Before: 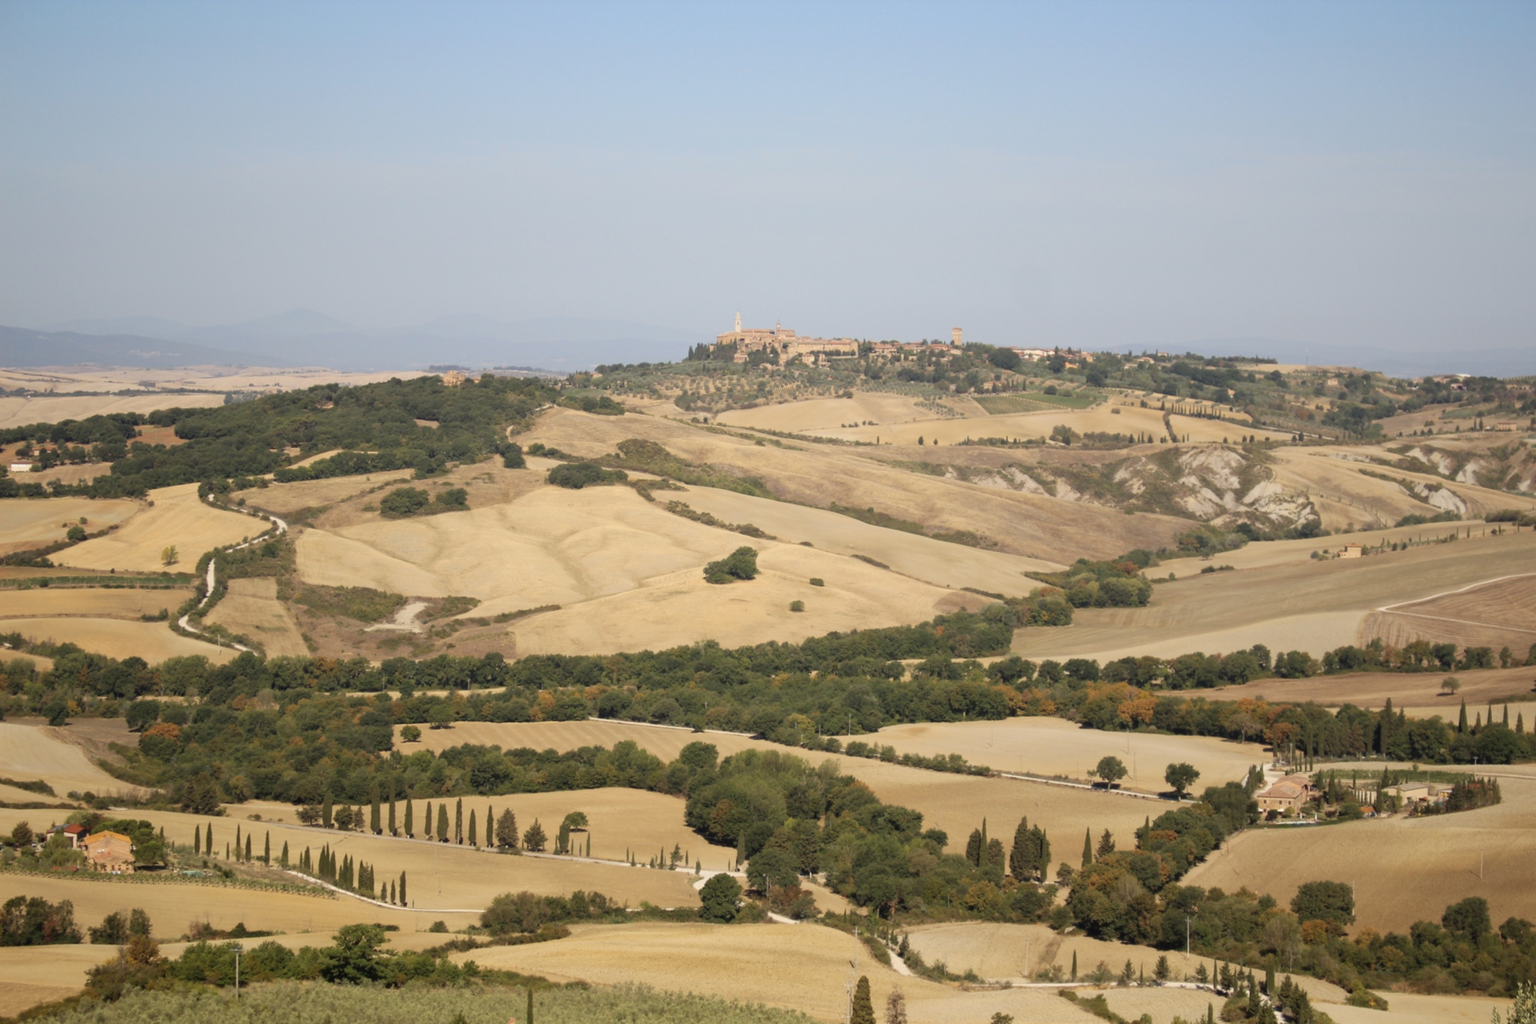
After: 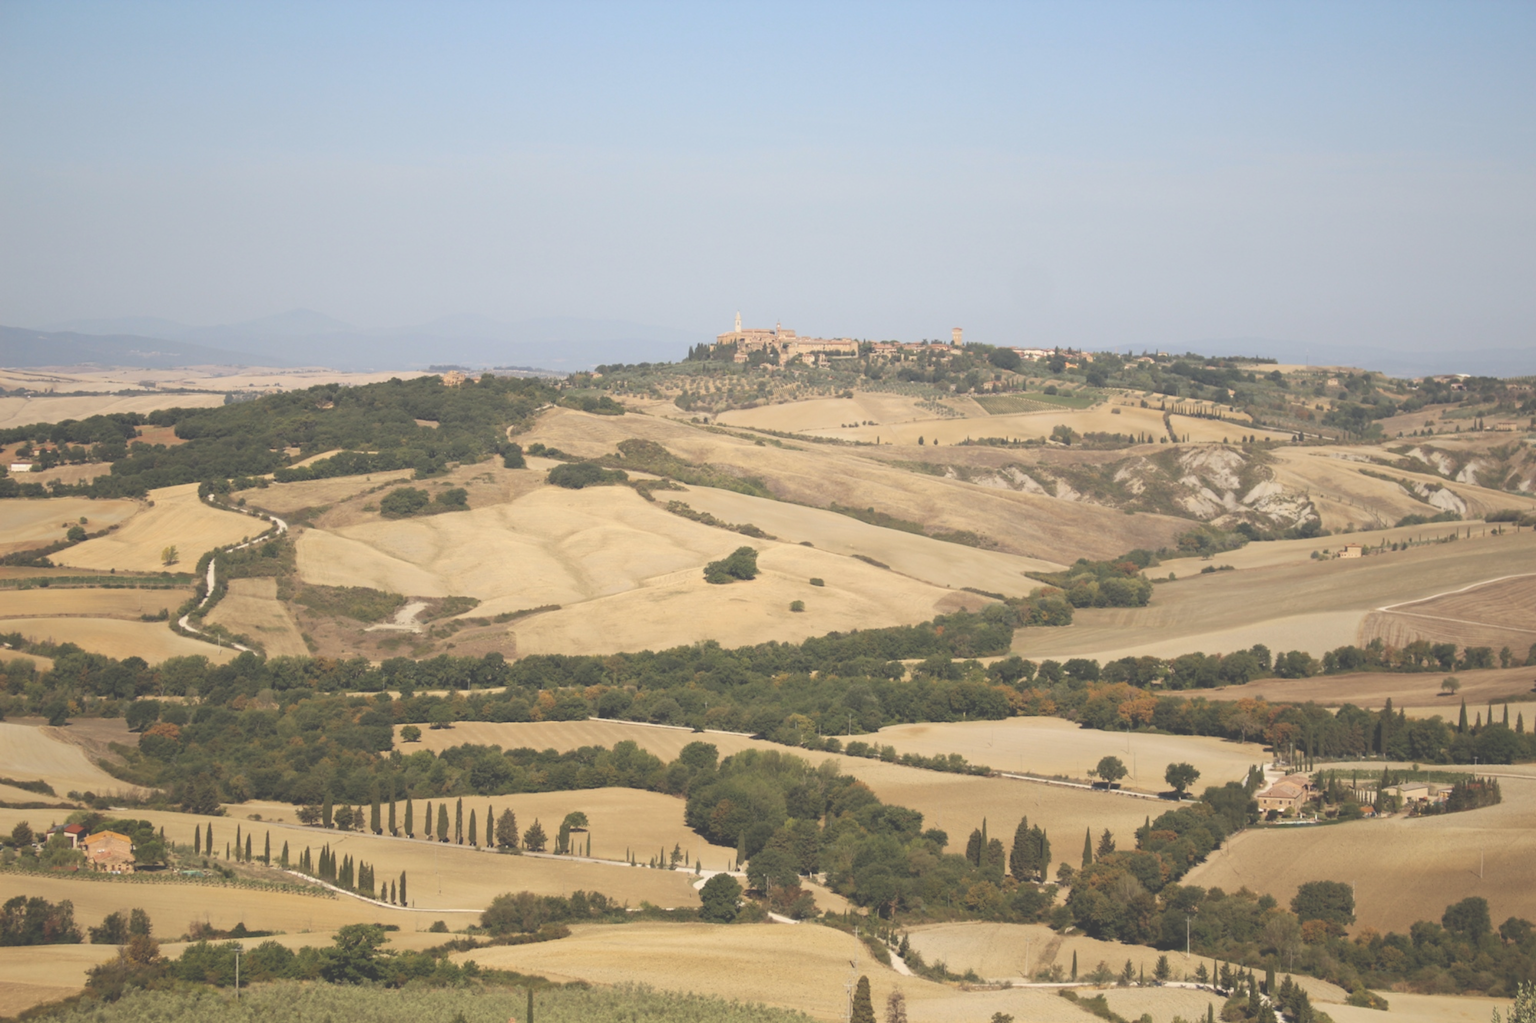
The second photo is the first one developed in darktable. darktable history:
exposure: black level correction -0.042, exposure 0.064 EV, compensate highlight preservation false
